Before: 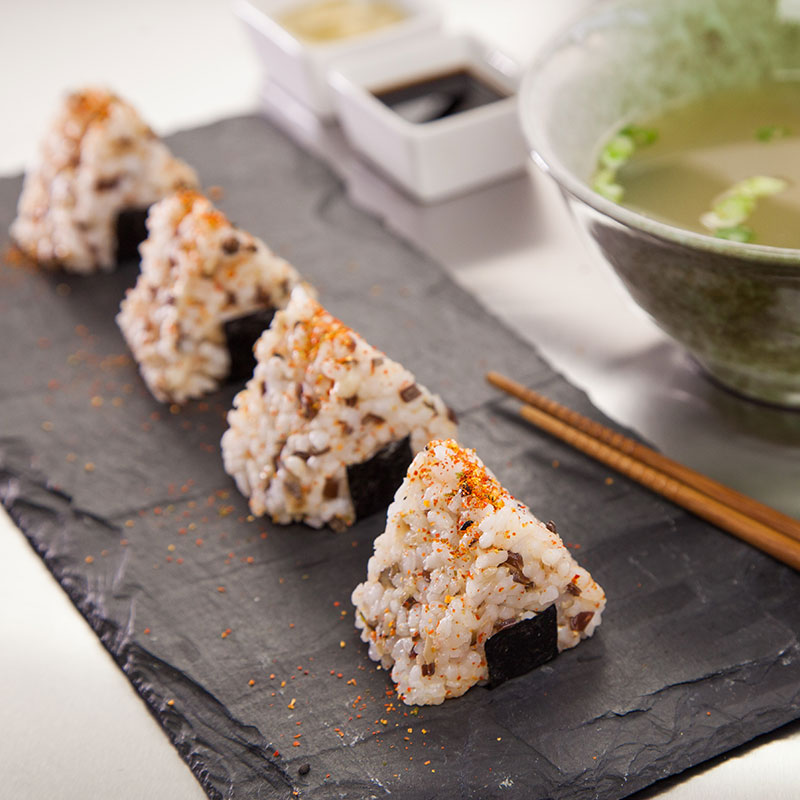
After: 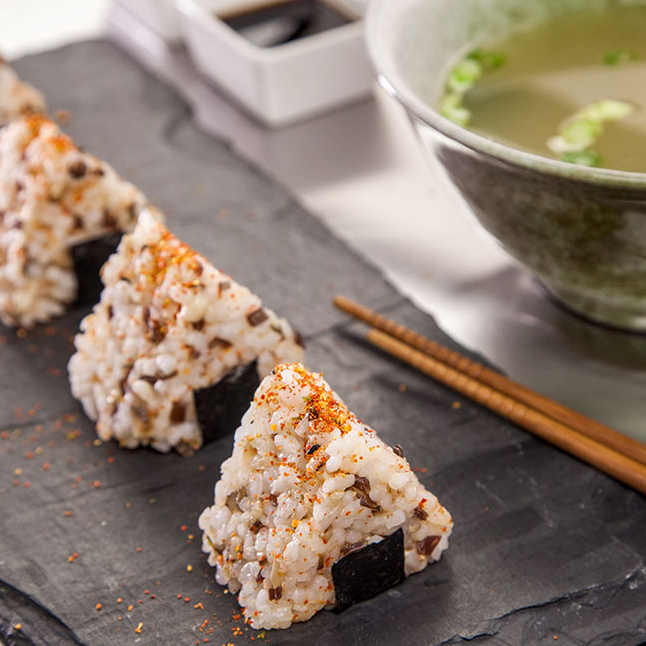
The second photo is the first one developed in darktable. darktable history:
crop: left 19.159%, top 9.58%, bottom 9.58%
local contrast: on, module defaults
